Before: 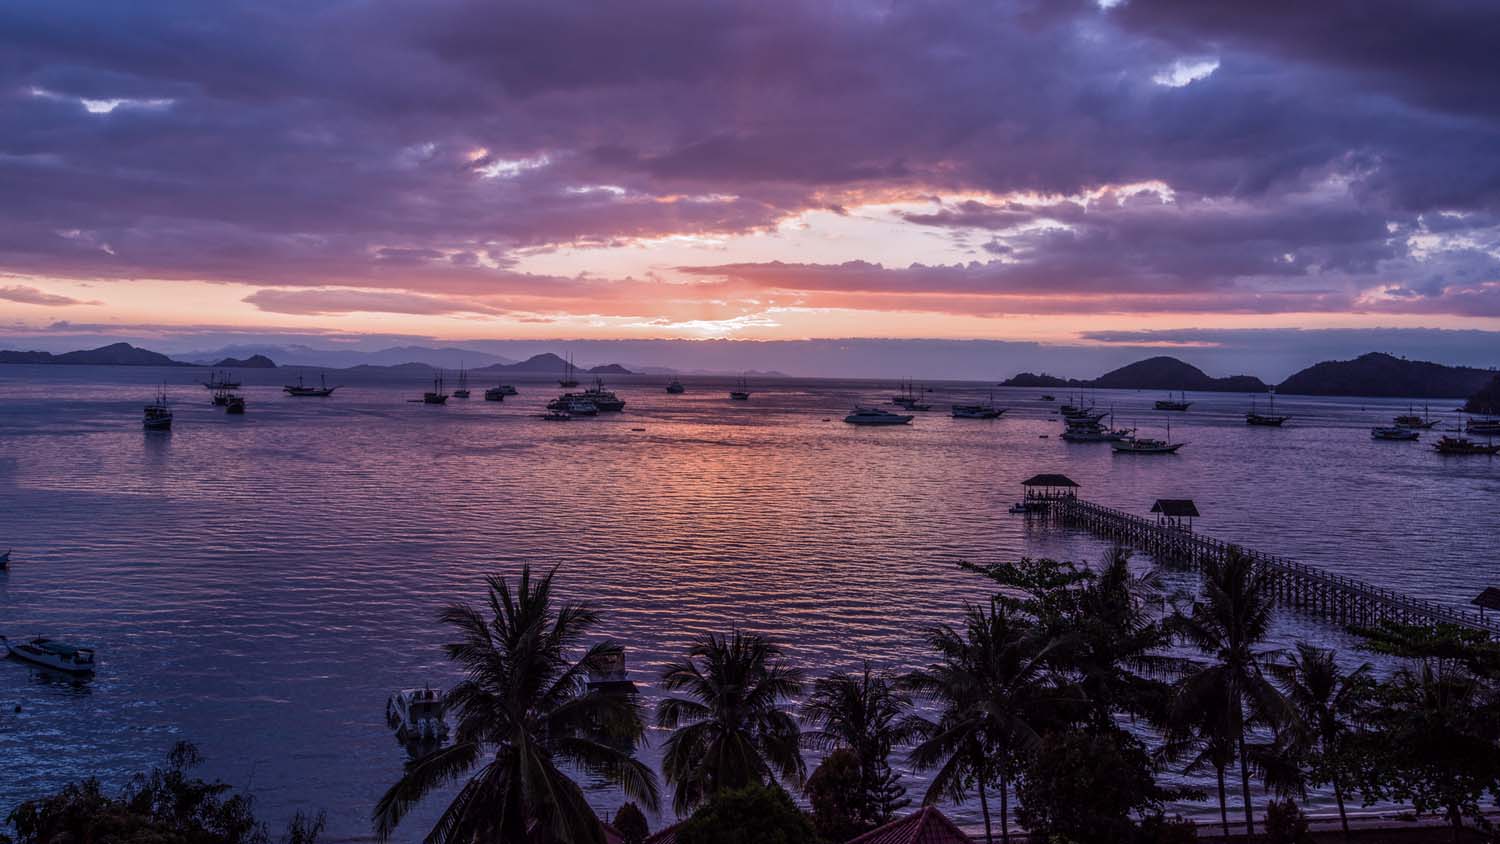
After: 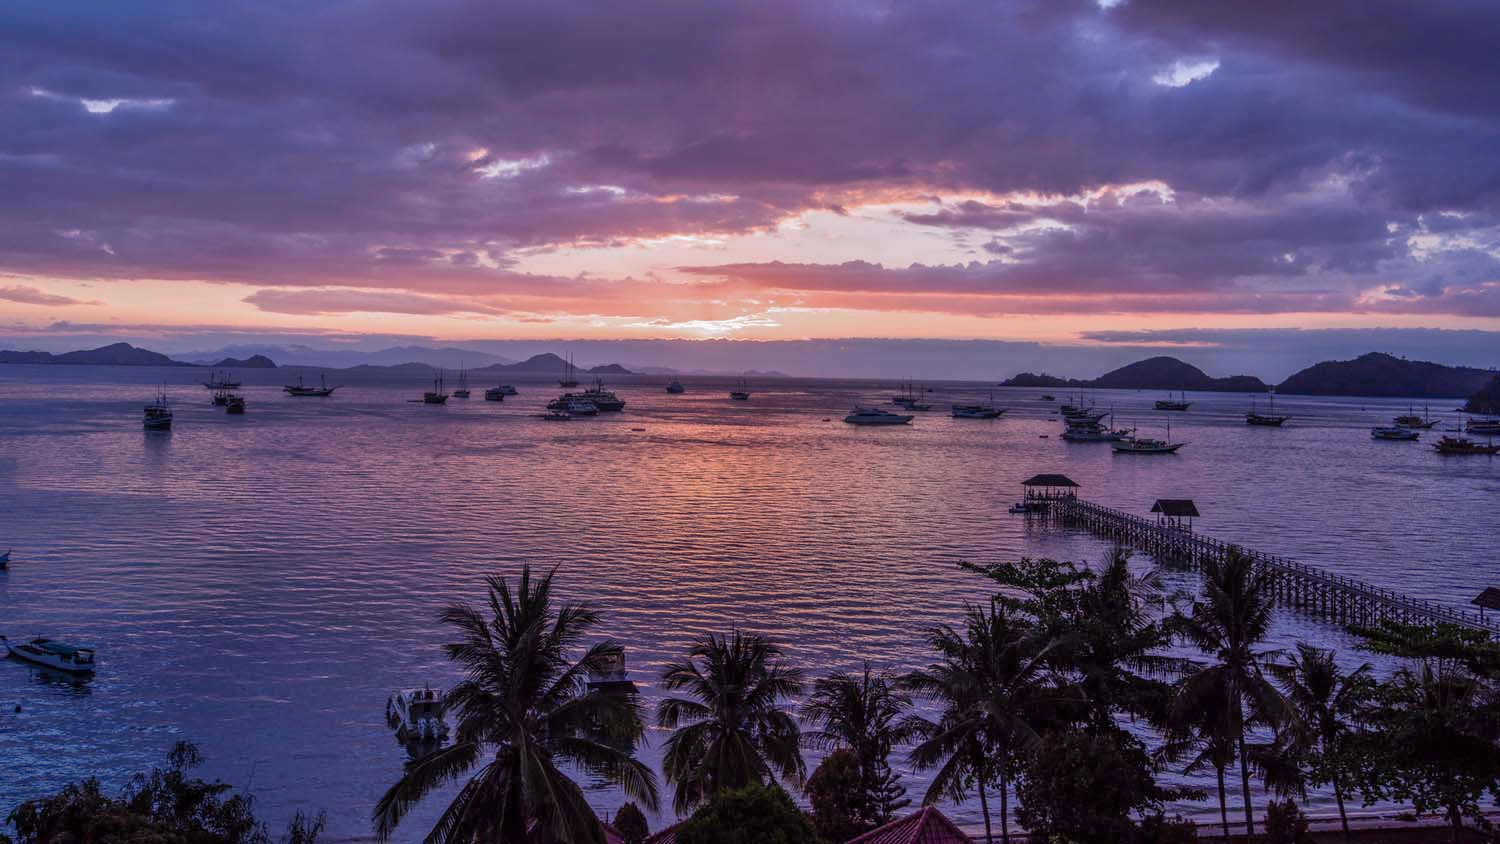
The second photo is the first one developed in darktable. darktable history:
shadows and highlights: highlights color adjustment 89.15%
